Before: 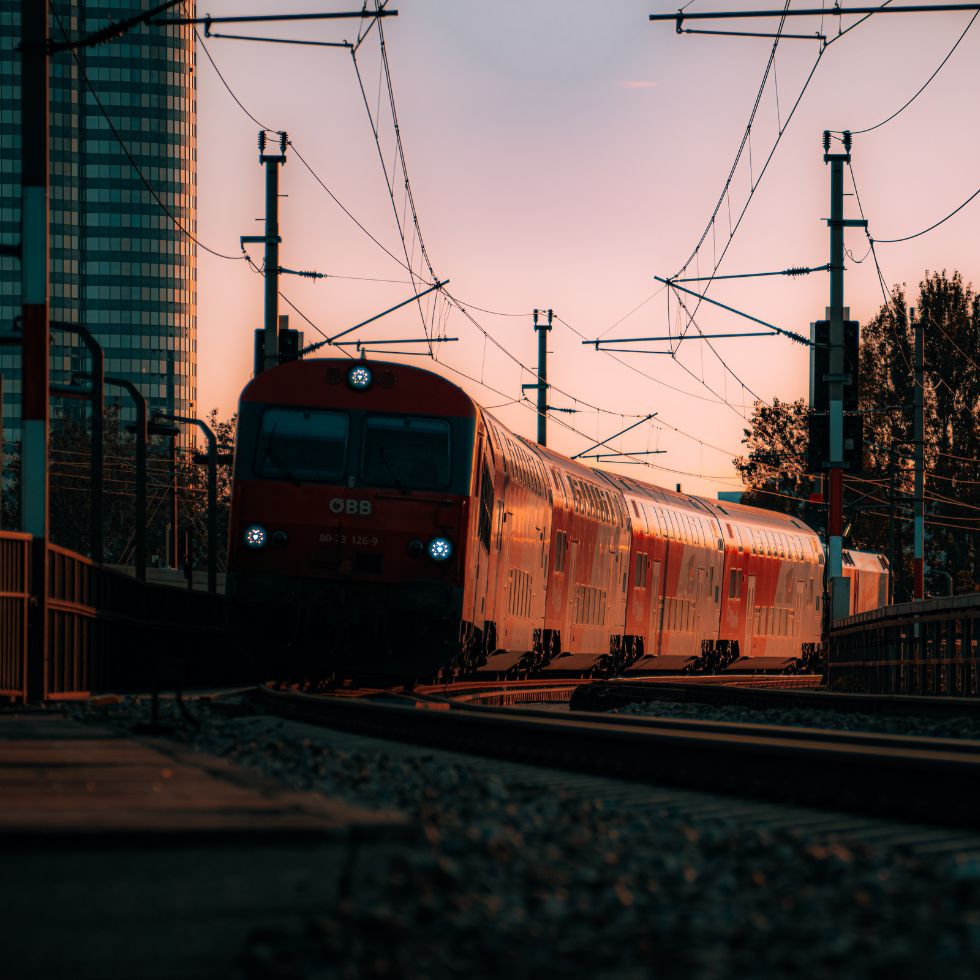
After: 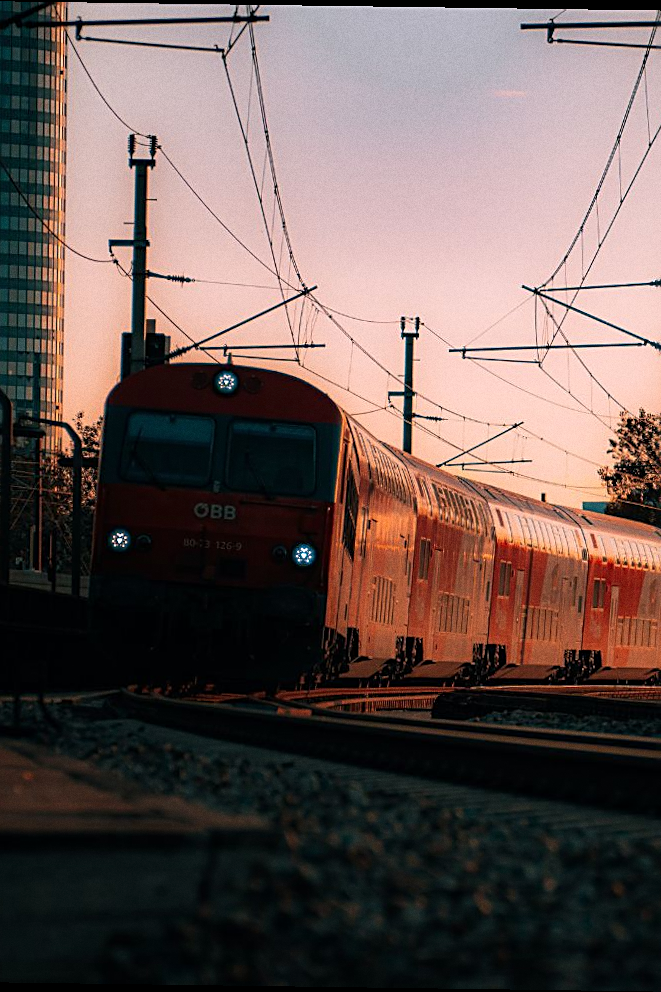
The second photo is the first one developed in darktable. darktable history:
crop and rotate: left 14.385%, right 18.948%
rotate and perspective: rotation 0.8°, automatic cropping off
grain: on, module defaults
sharpen: on, module defaults
